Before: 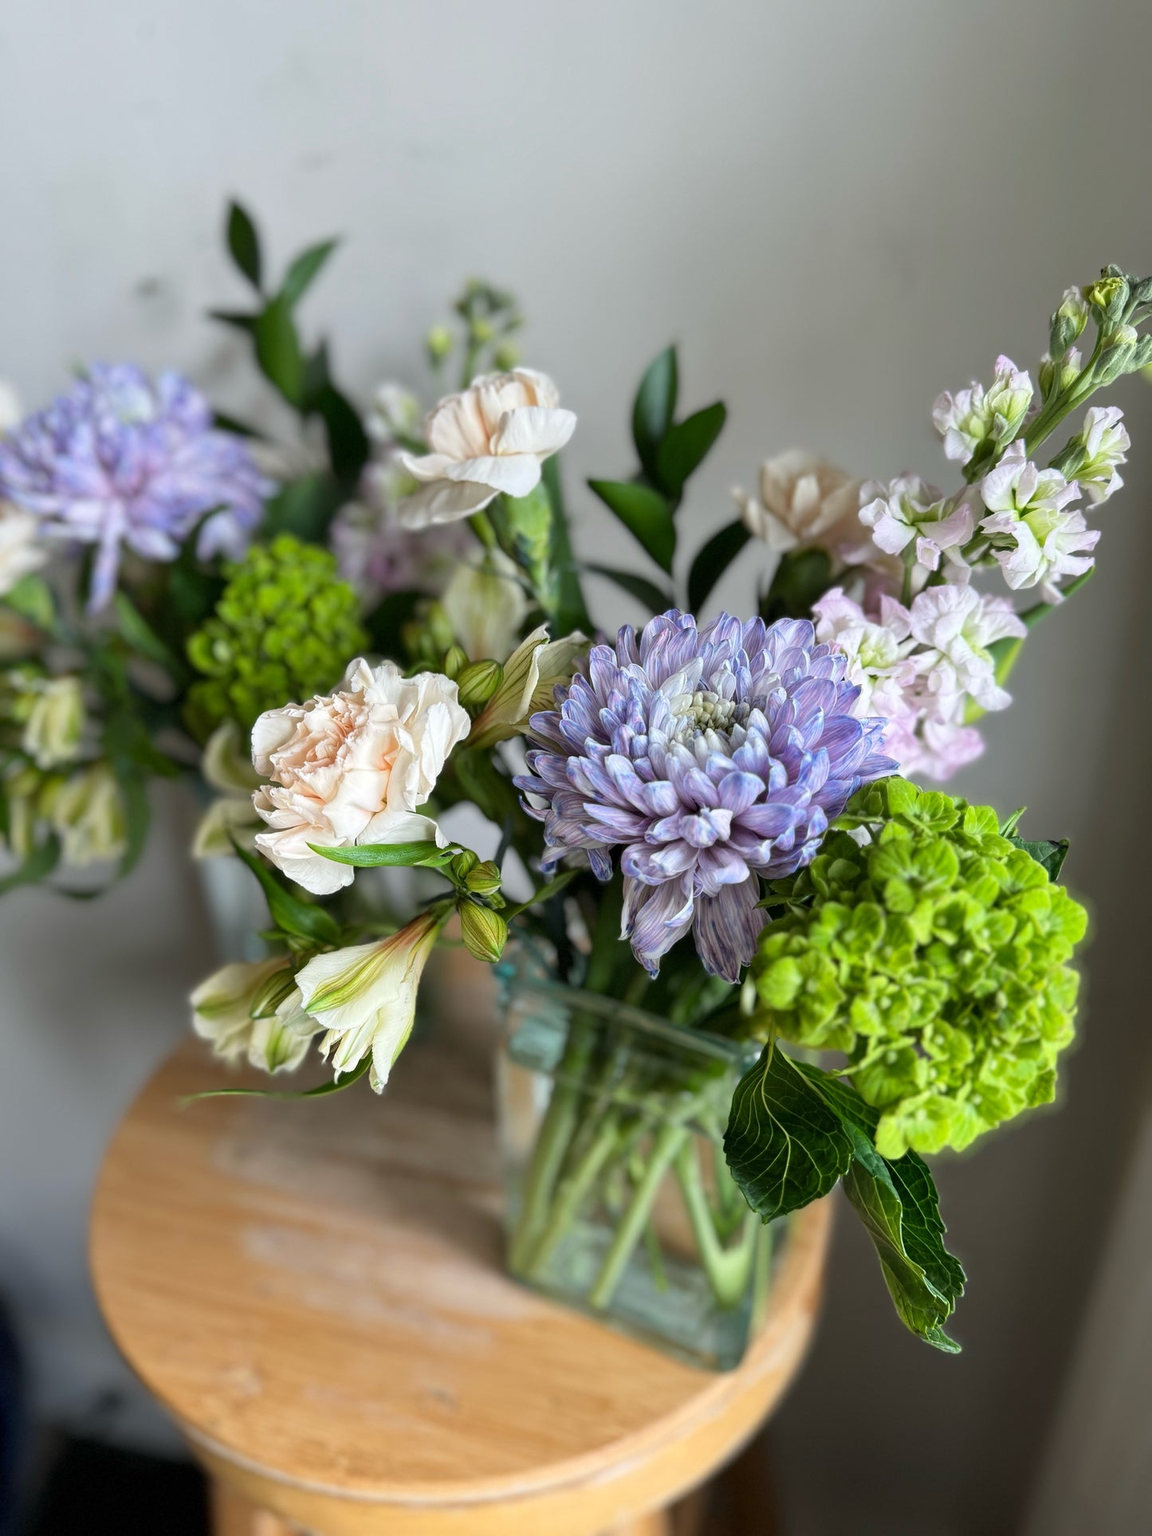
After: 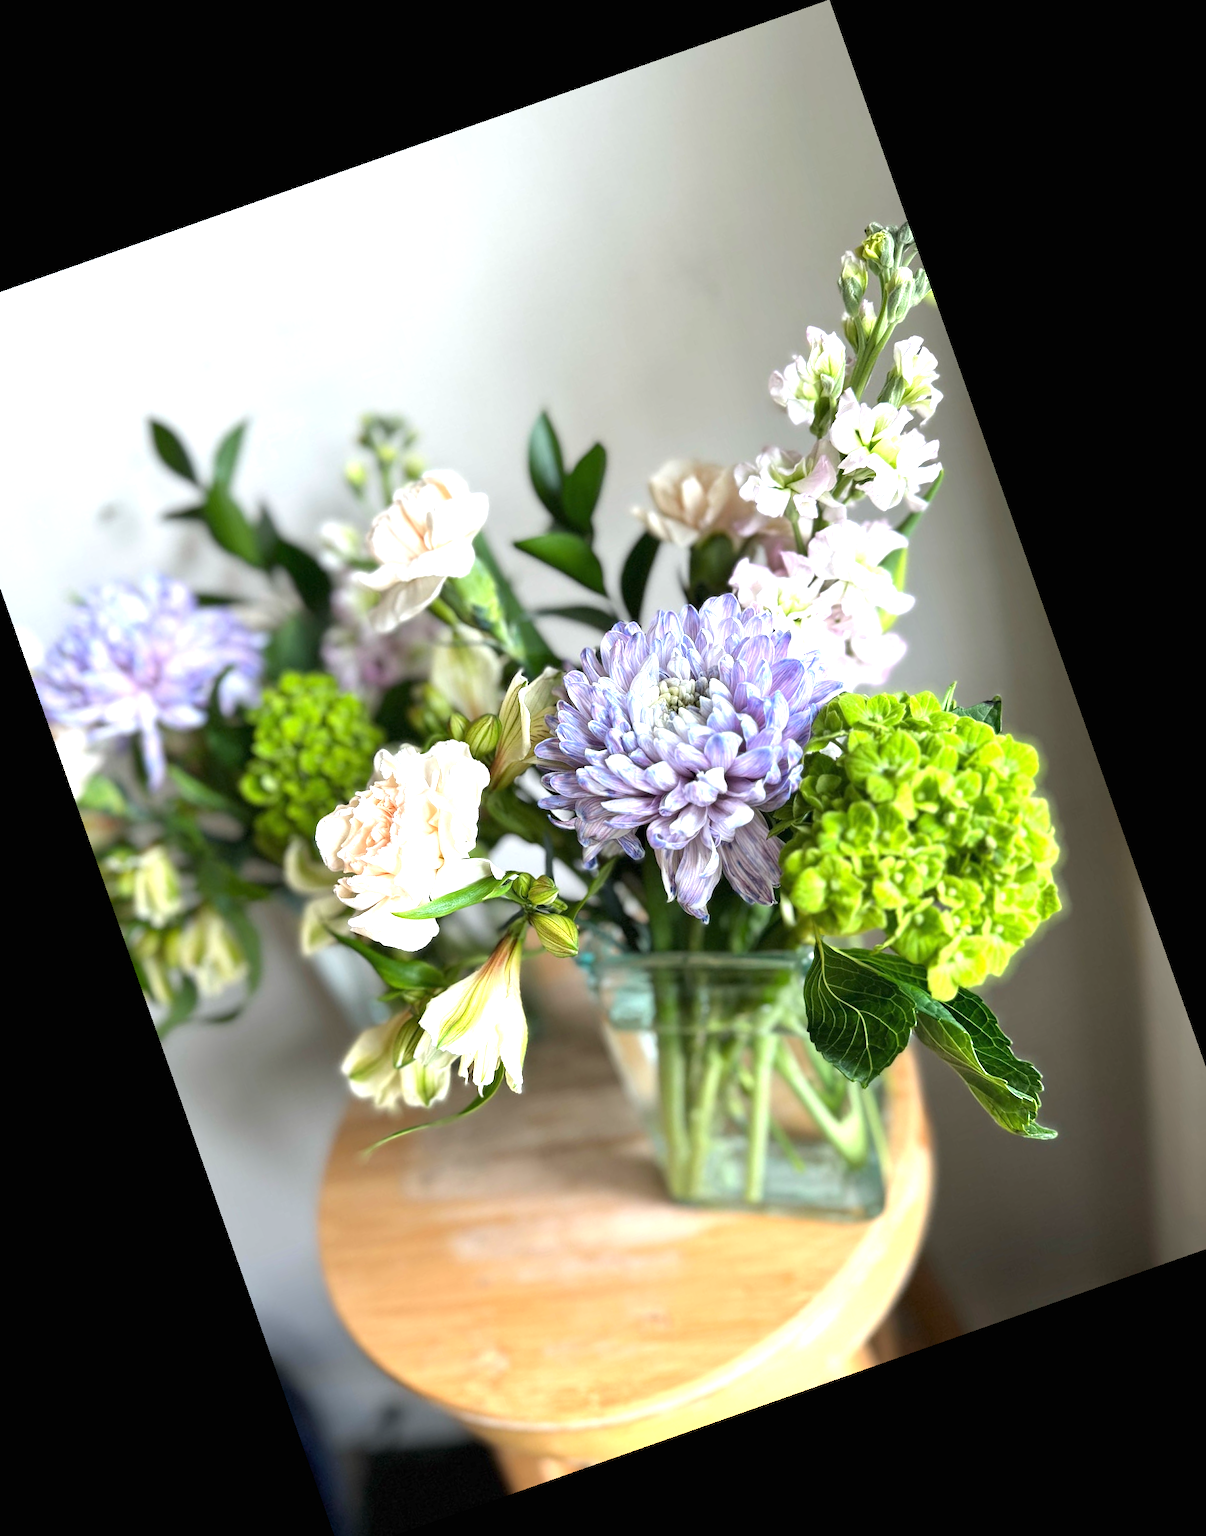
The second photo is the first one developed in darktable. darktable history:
crop and rotate: angle 19.43°, left 6.812%, right 4.125%, bottom 1.087%
exposure: black level correction 0, exposure 1 EV, compensate highlight preservation false
